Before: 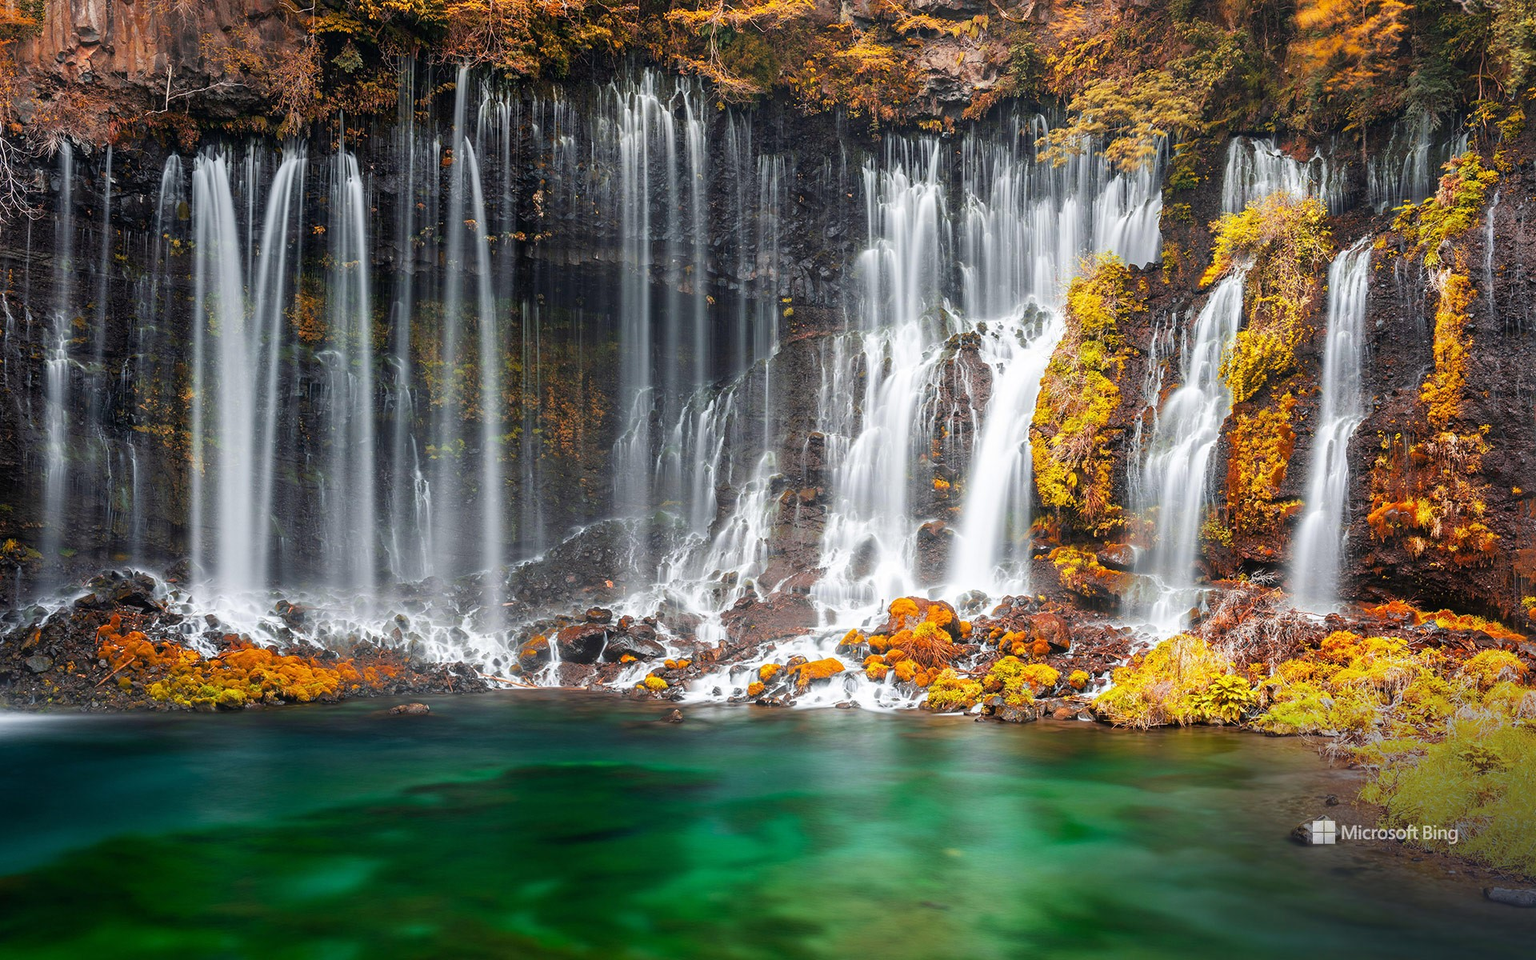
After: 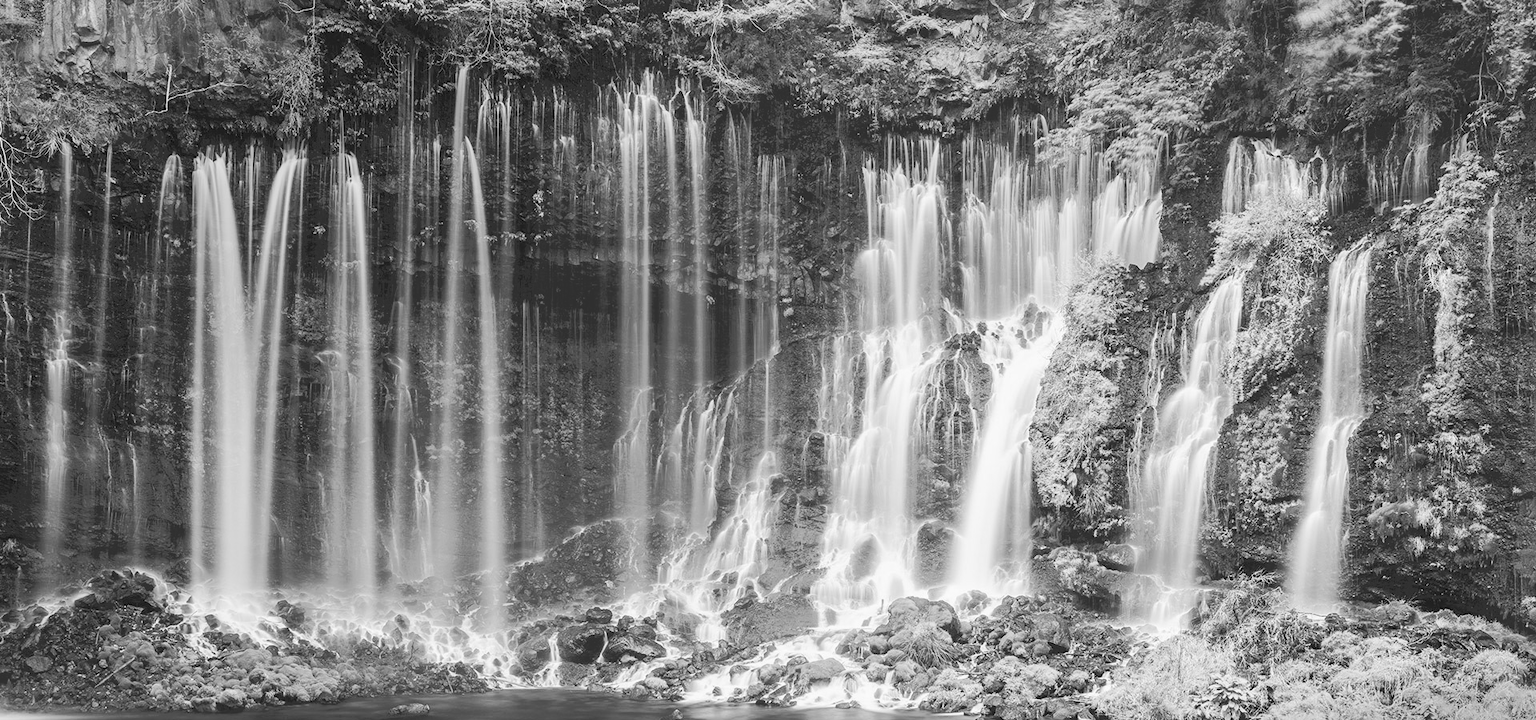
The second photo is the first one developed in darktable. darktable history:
crop: bottom 24.988%
tone curve: curves: ch0 [(0, 0) (0.003, 0.055) (0.011, 0.111) (0.025, 0.126) (0.044, 0.169) (0.069, 0.215) (0.1, 0.199) (0.136, 0.207) (0.177, 0.259) (0.224, 0.327) (0.277, 0.361) (0.335, 0.431) (0.399, 0.501) (0.468, 0.589) (0.543, 0.683) (0.623, 0.73) (0.709, 0.796) (0.801, 0.863) (0.898, 0.921) (1, 1)], preserve colors none
monochrome: a 32, b 64, size 2.3
